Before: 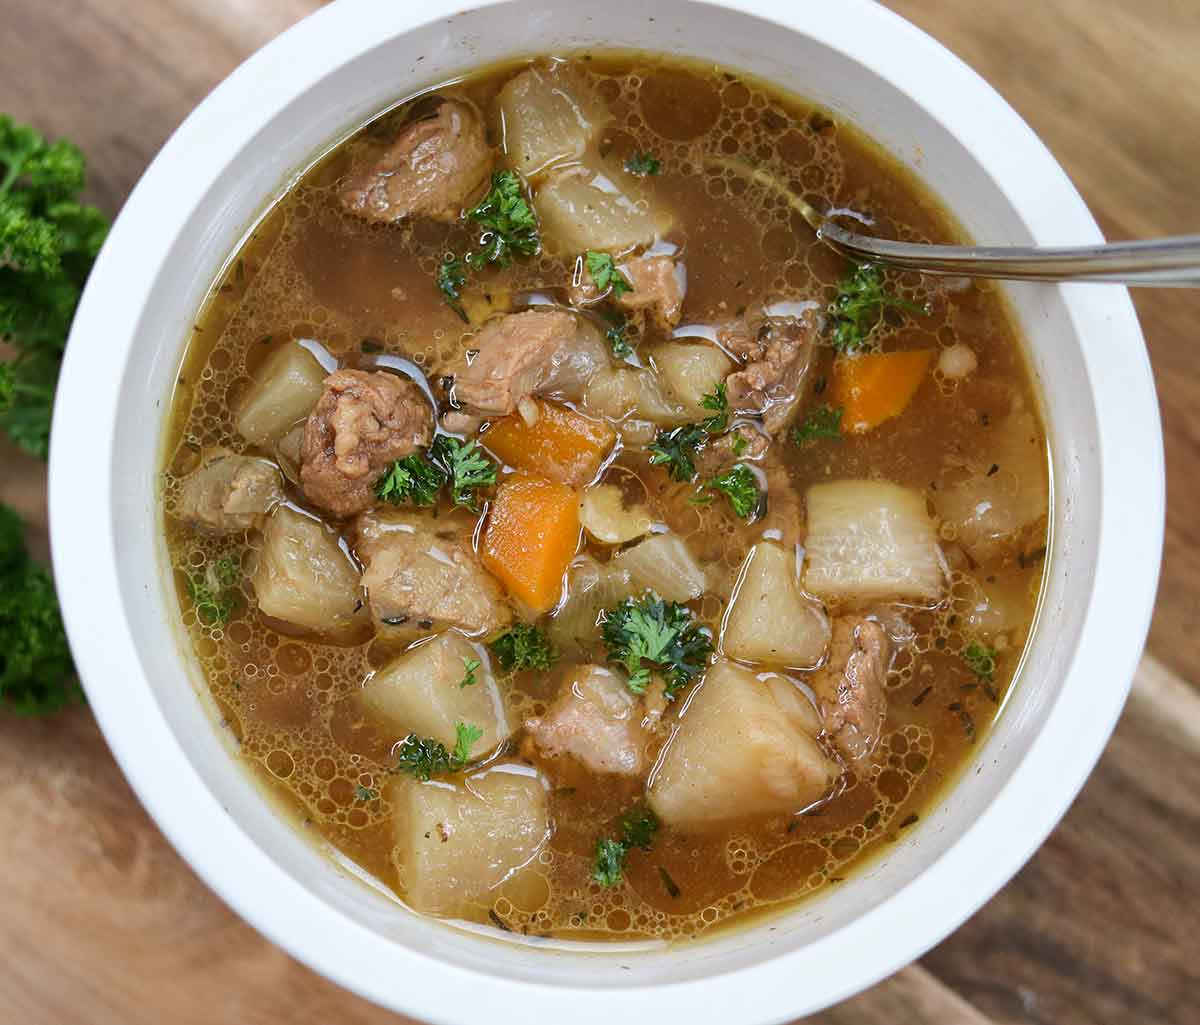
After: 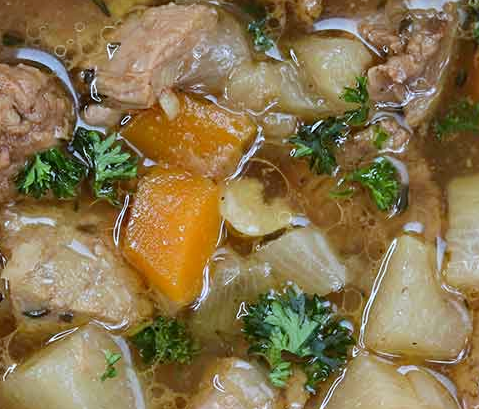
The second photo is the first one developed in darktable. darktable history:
white balance: red 0.924, blue 1.095
crop: left 30%, top 30%, right 30%, bottom 30%
color balance: on, module defaults
